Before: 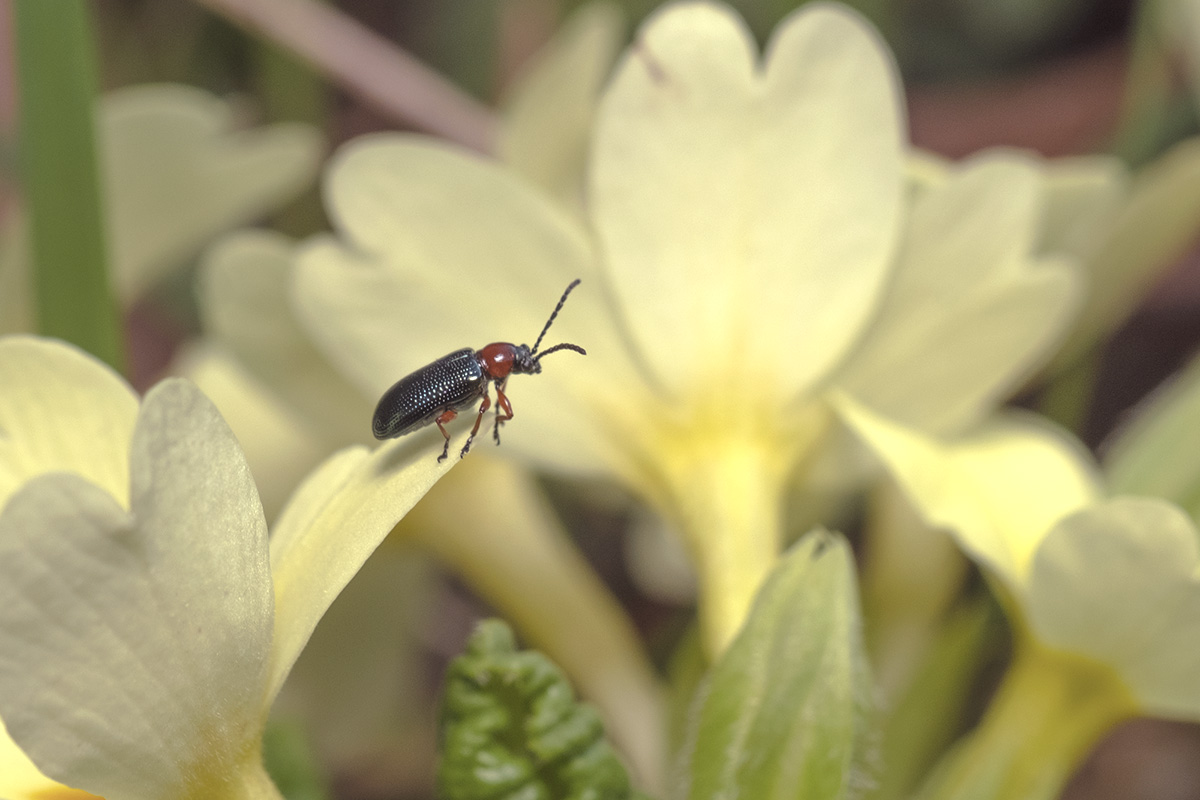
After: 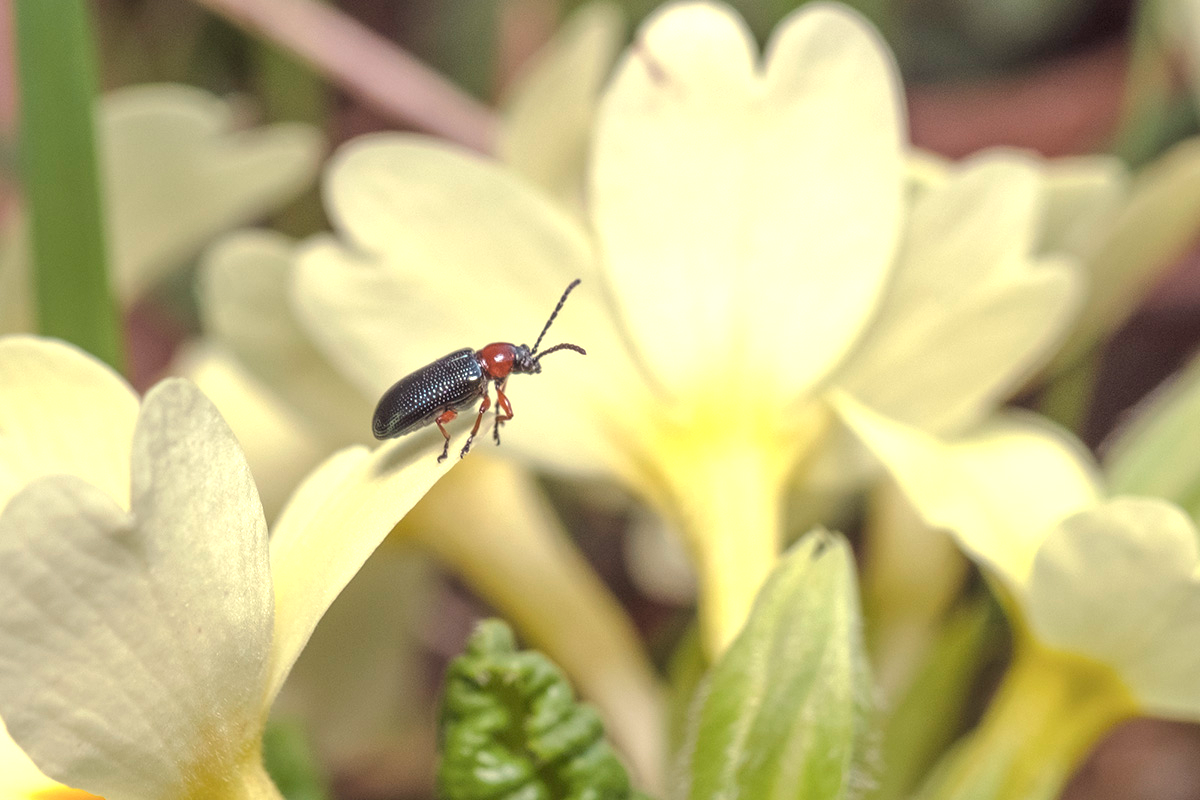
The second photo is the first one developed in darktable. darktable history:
exposure: black level correction 0, exposure 0.5 EV, compensate exposure bias true, compensate highlight preservation false
local contrast: on, module defaults
